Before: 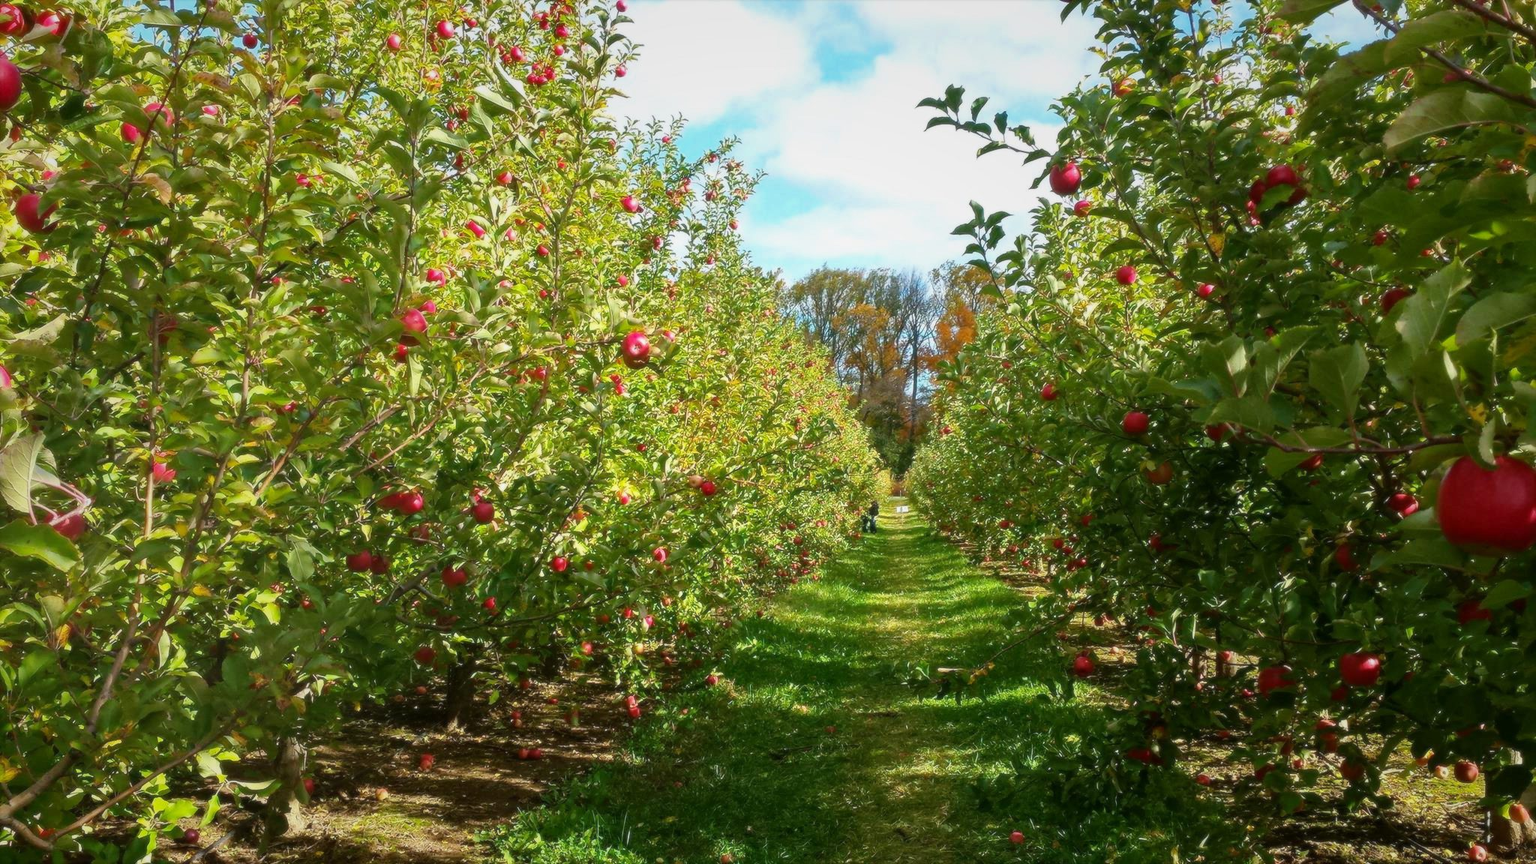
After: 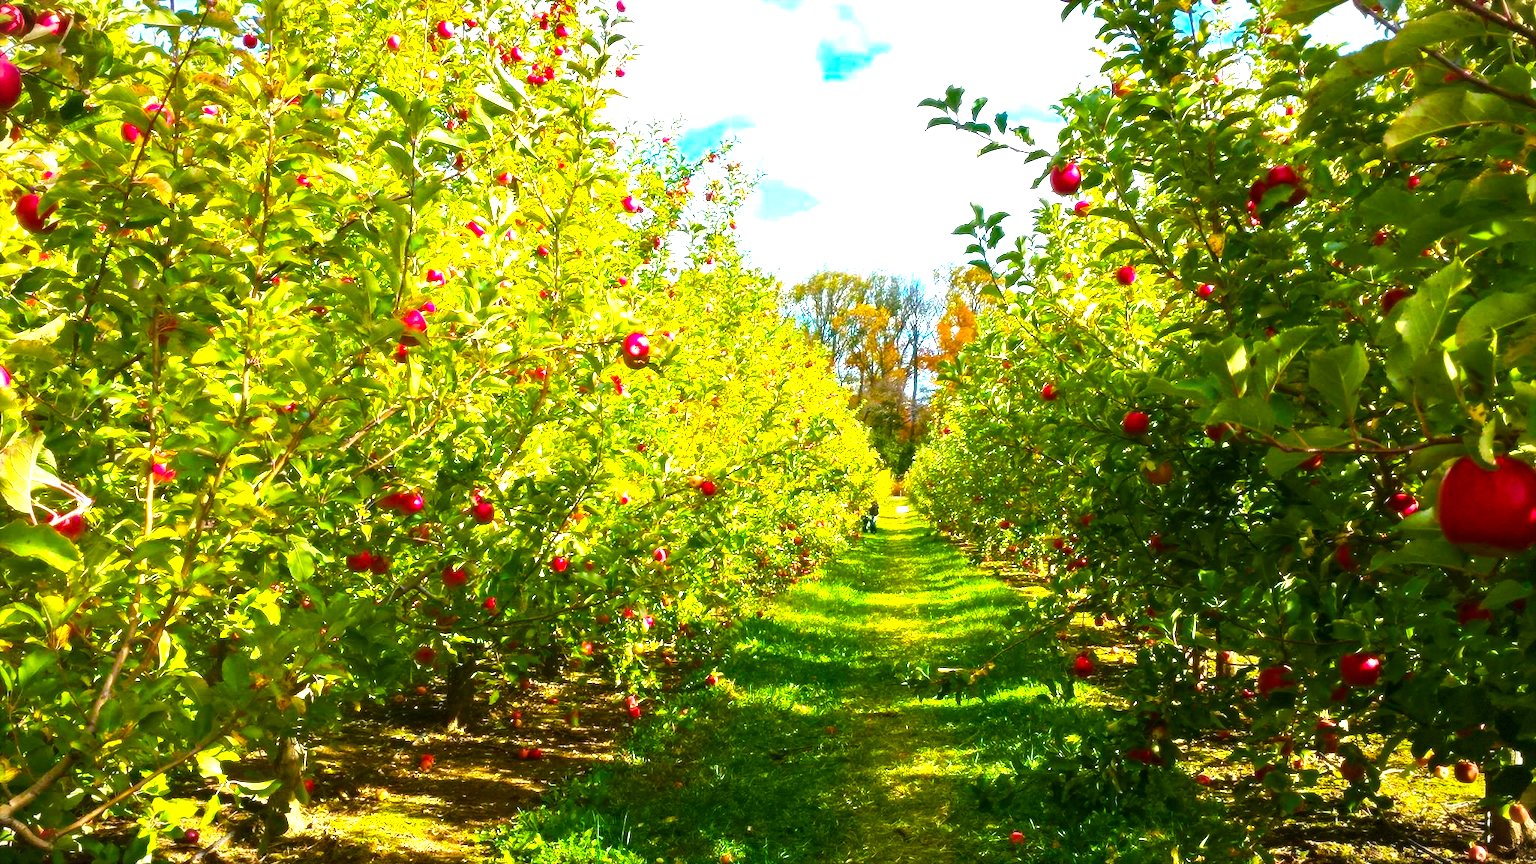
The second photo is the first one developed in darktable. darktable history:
vignetting: fall-off start 100%, brightness -0.406, saturation -0.3, width/height ratio 1.324, dithering 8-bit output, unbound false
rotate and perspective: crop left 0, crop top 0
color balance rgb: linear chroma grading › global chroma 9%, perceptual saturation grading › global saturation 36%, perceptual saturation grading › shadows 35%, perceptual brilliance grading › global brilliance 15%, perceptual brilliance grading › shadows -35%, global vibrance 15%
exposure: black level correction 0, exposure 1.1 EV, compensate exposure bias true, compensate highlight preservation false
